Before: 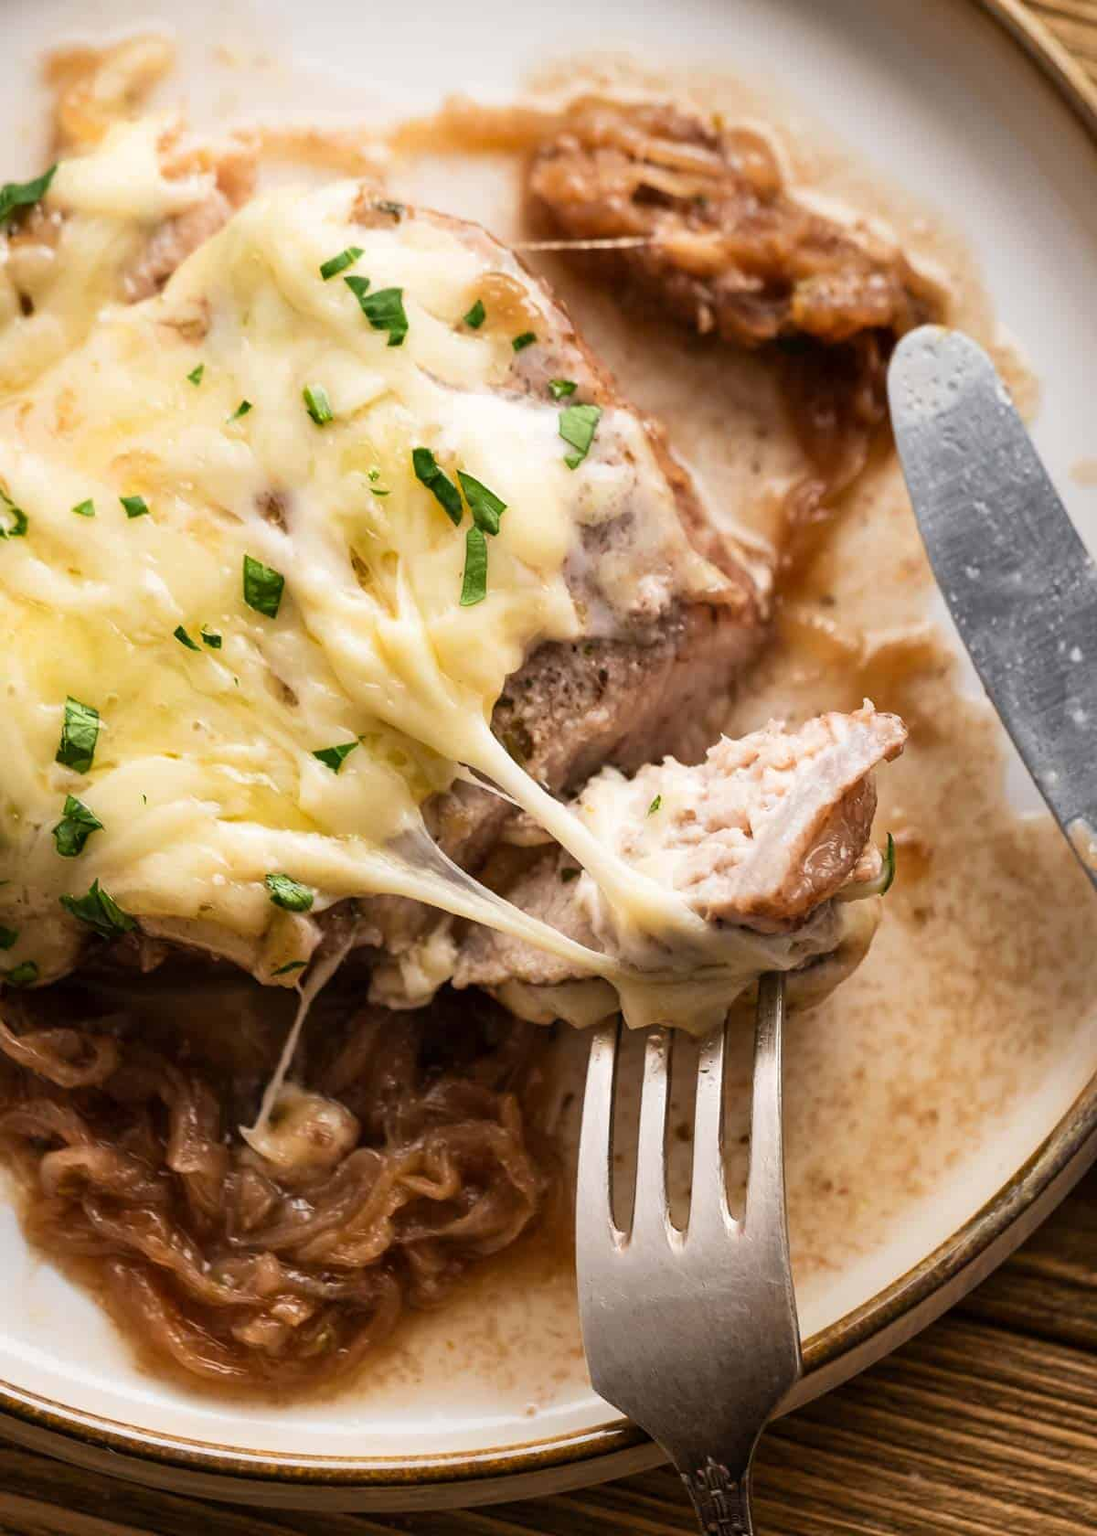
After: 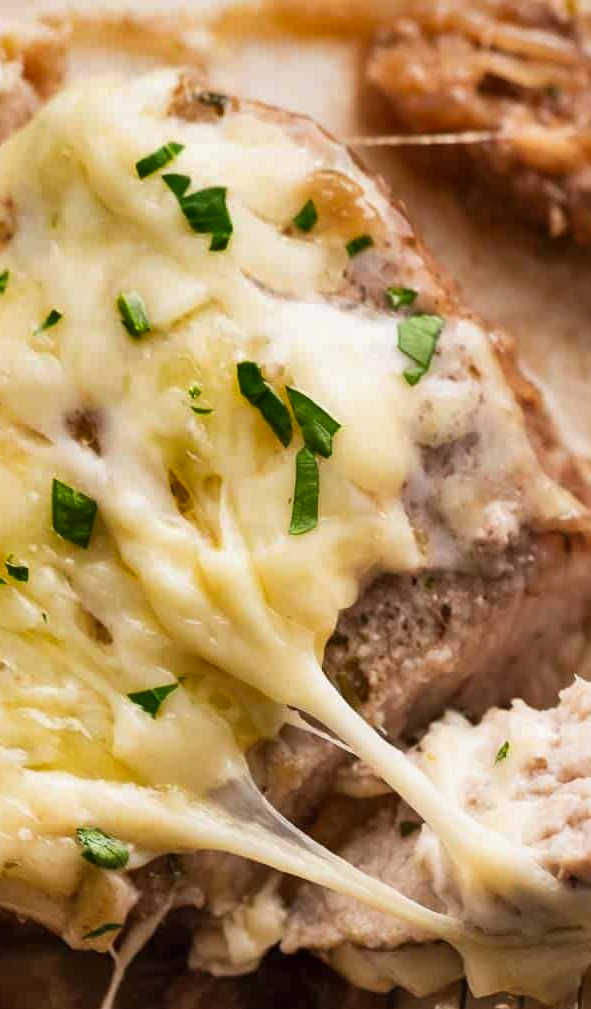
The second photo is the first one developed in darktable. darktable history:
crop: left 17.835%, top 7.675%, right 32.881%, bottom 32.213%
shadows and highlights: shadows 43.71, white point adjustment -1.46, soften with gaussian
